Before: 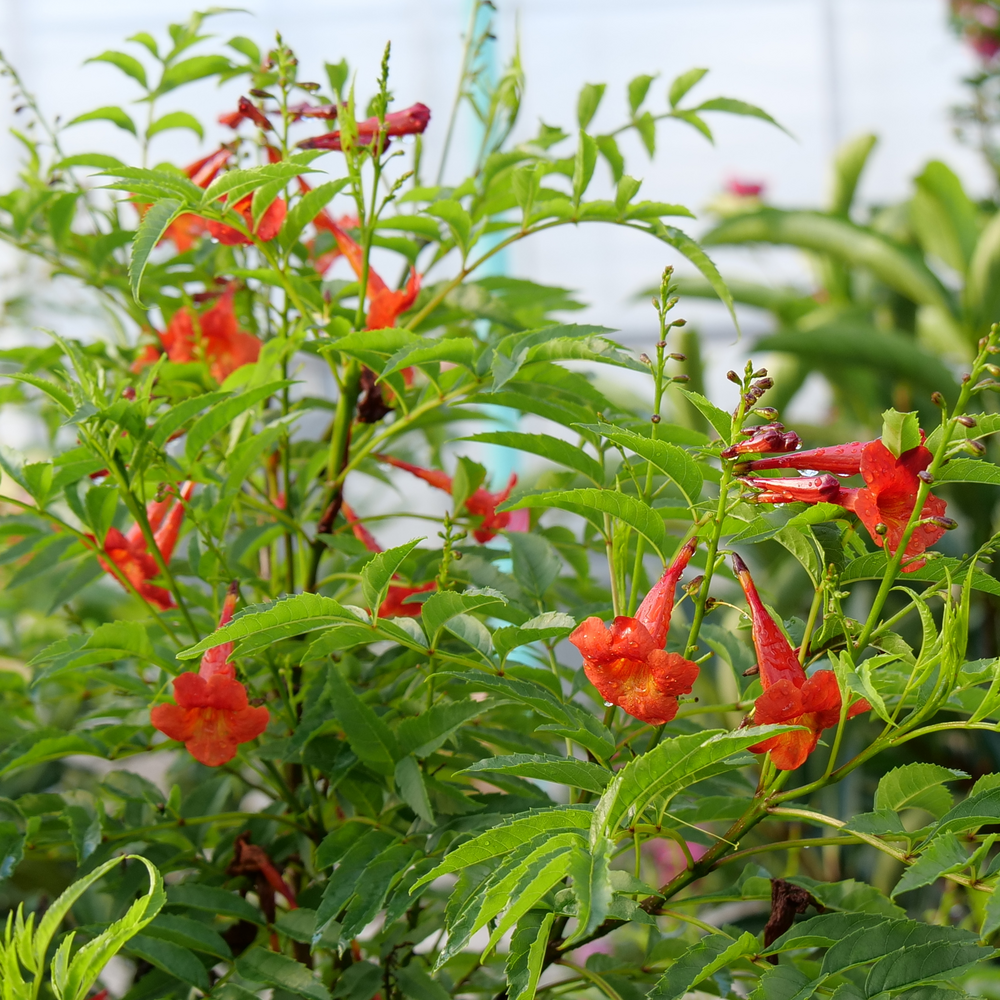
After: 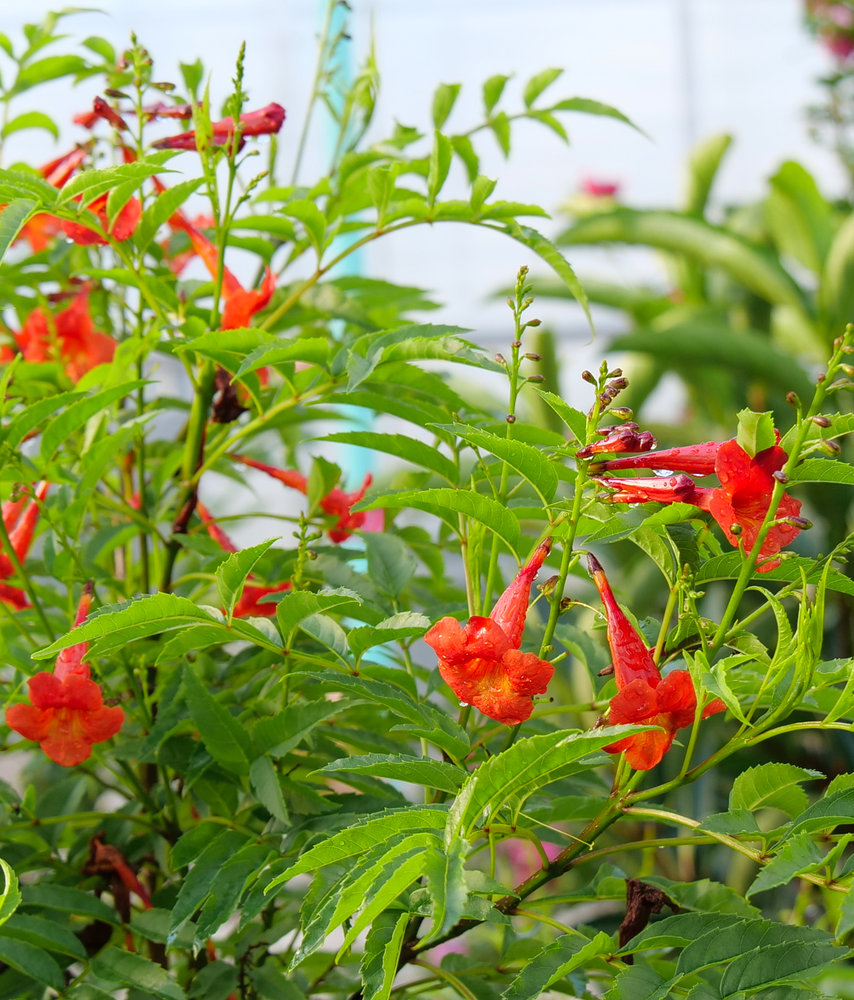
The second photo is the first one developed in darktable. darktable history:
crop and rotate: left 14.584%
contrast brightness saturation: contrast 0.03, brightness 0.06, saturation 0.13
